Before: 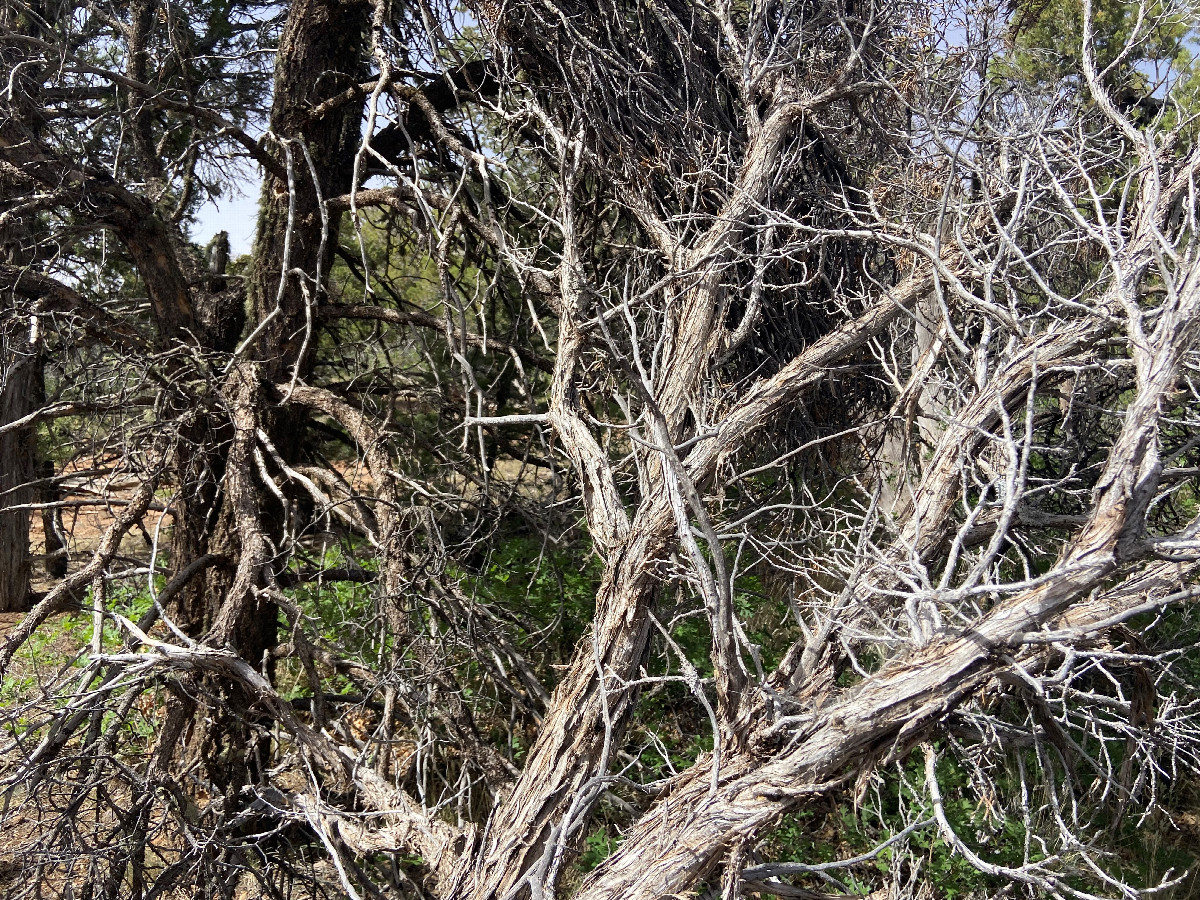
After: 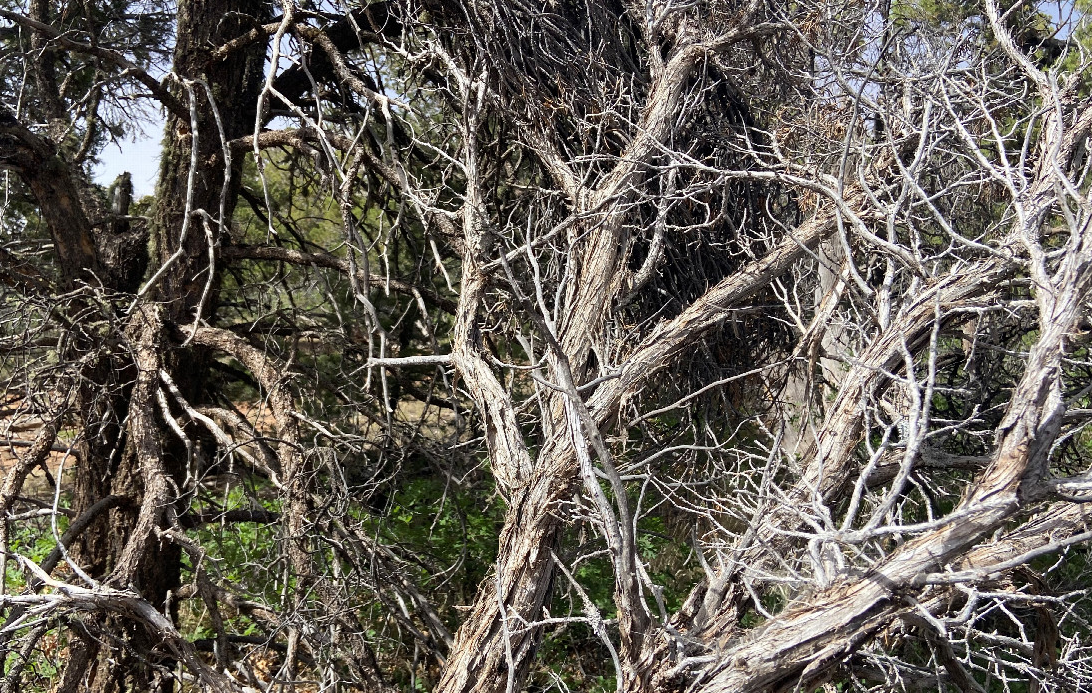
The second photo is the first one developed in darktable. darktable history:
crop: left 8.155%, top 6.611%, bottom 15.385%
